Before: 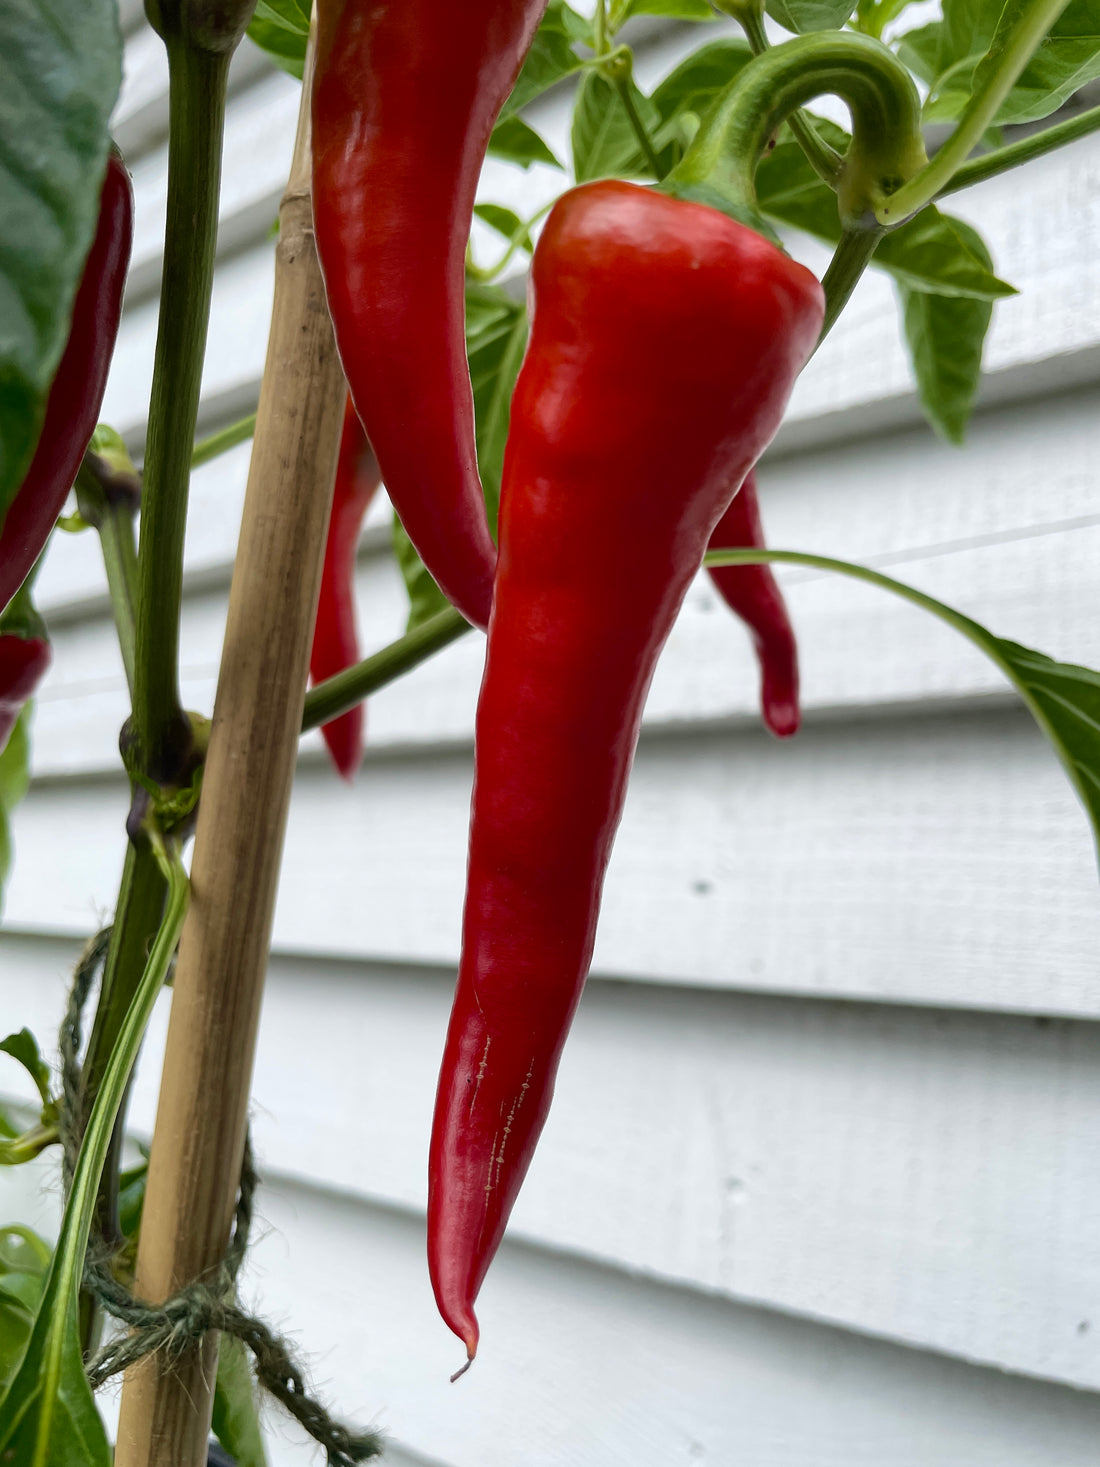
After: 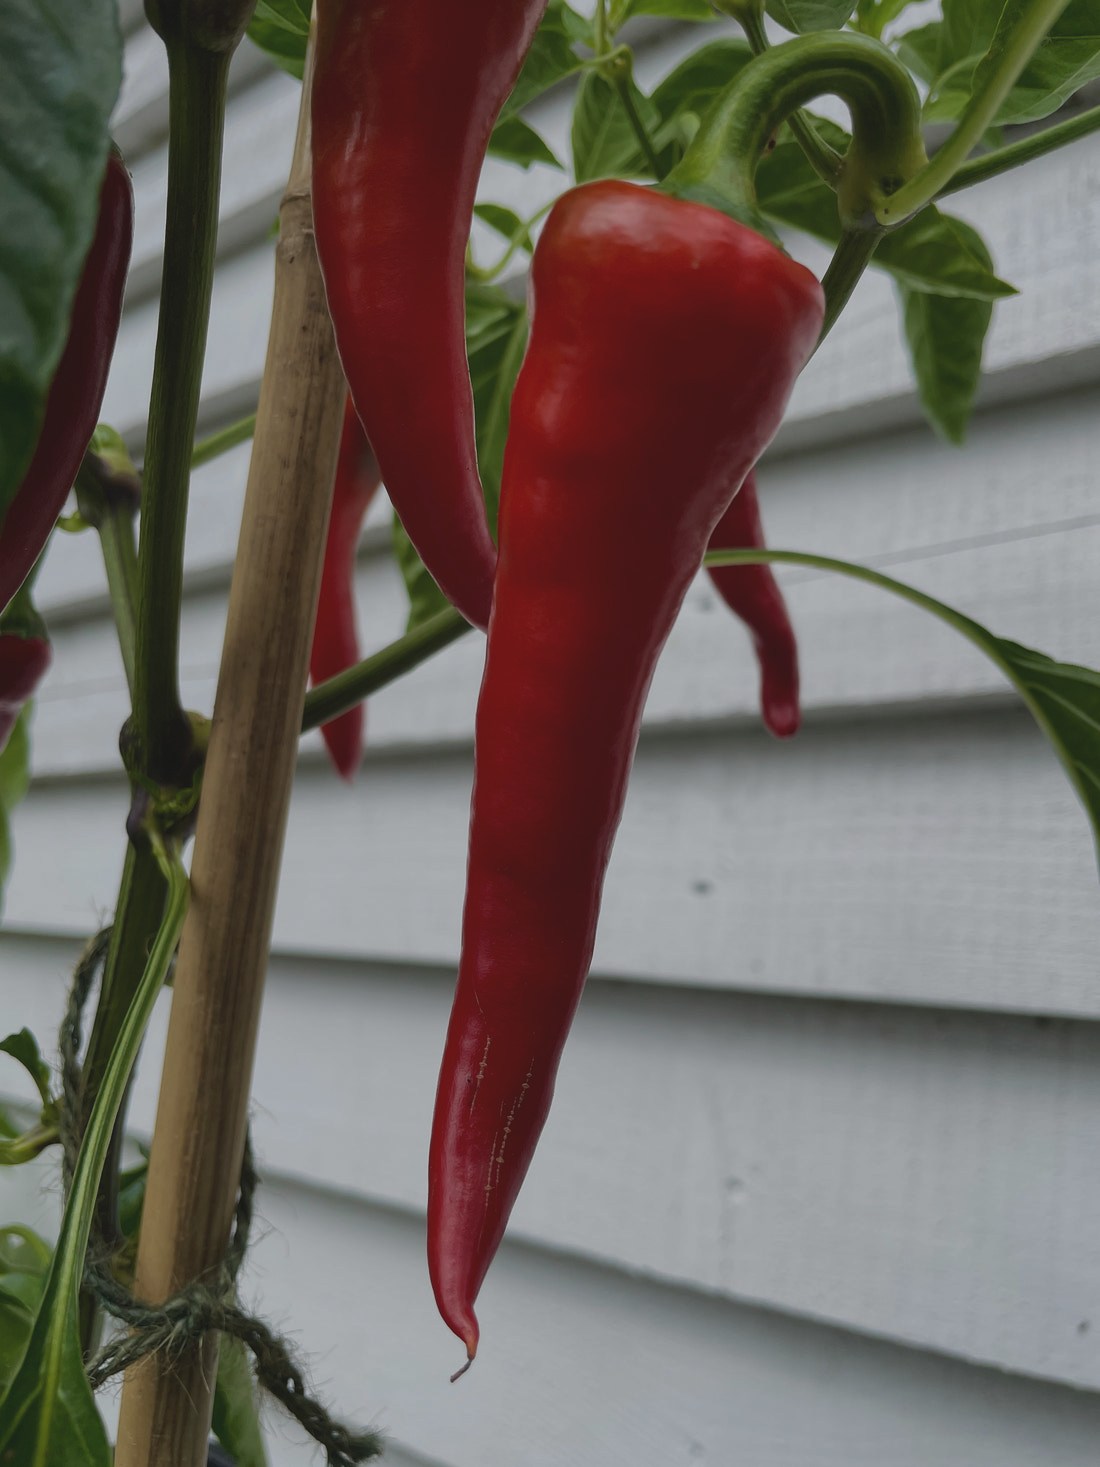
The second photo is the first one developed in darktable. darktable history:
exposure: black level correction -0.018, exposure -1.107 EV, compensate exposure bias true, compensate highlight preservation false
